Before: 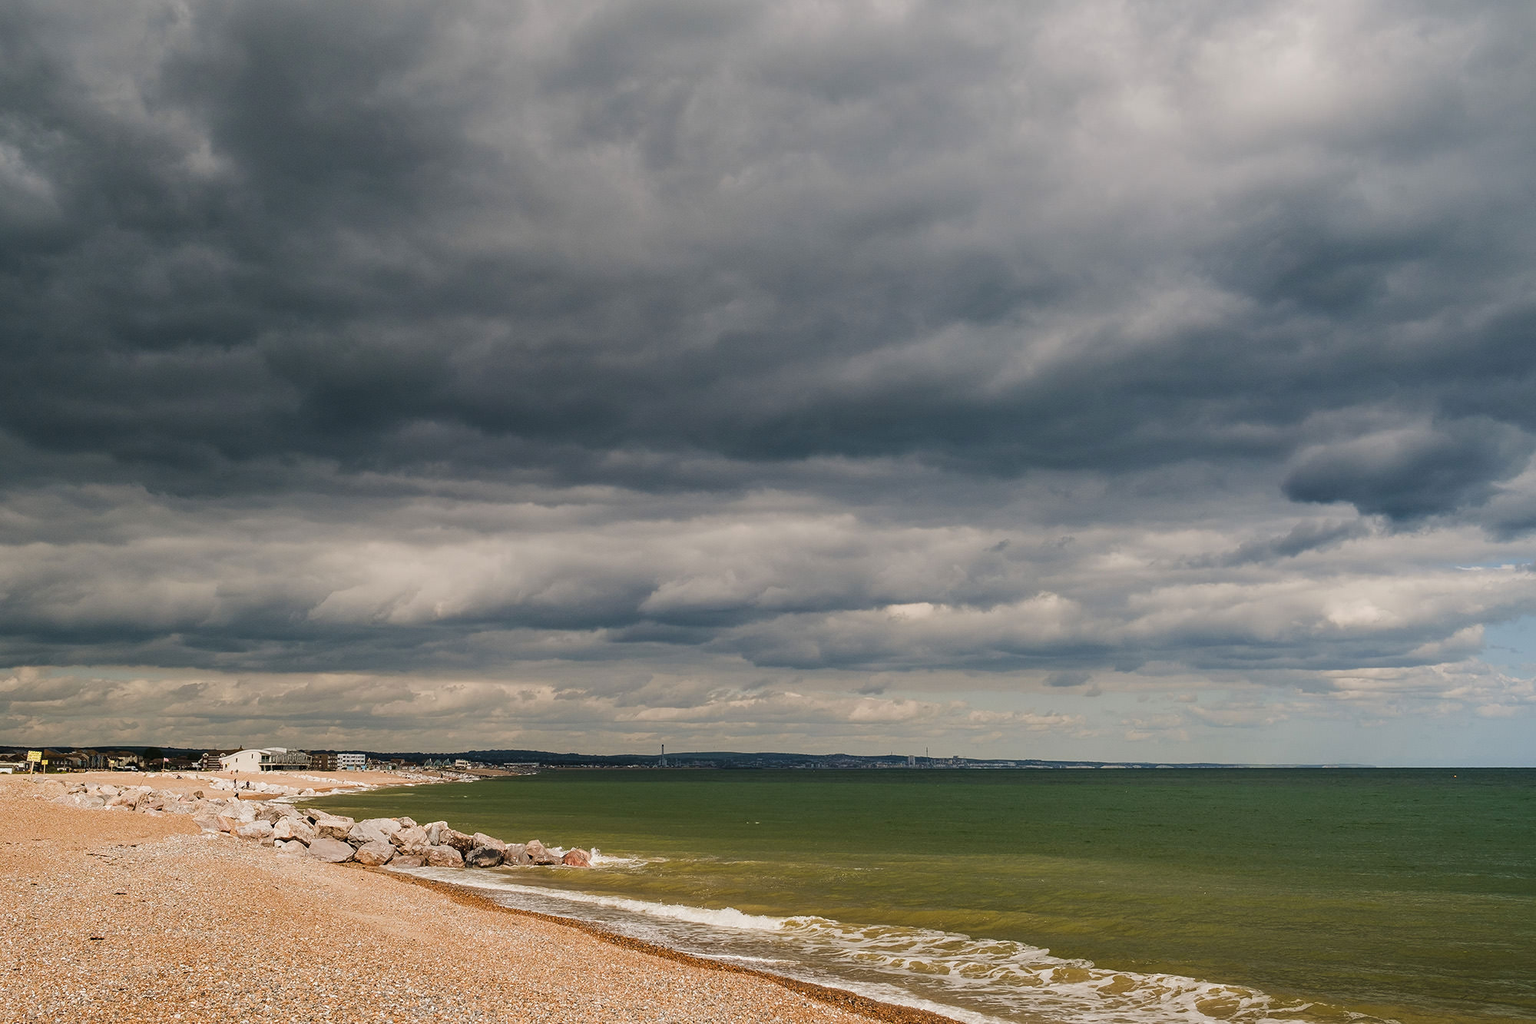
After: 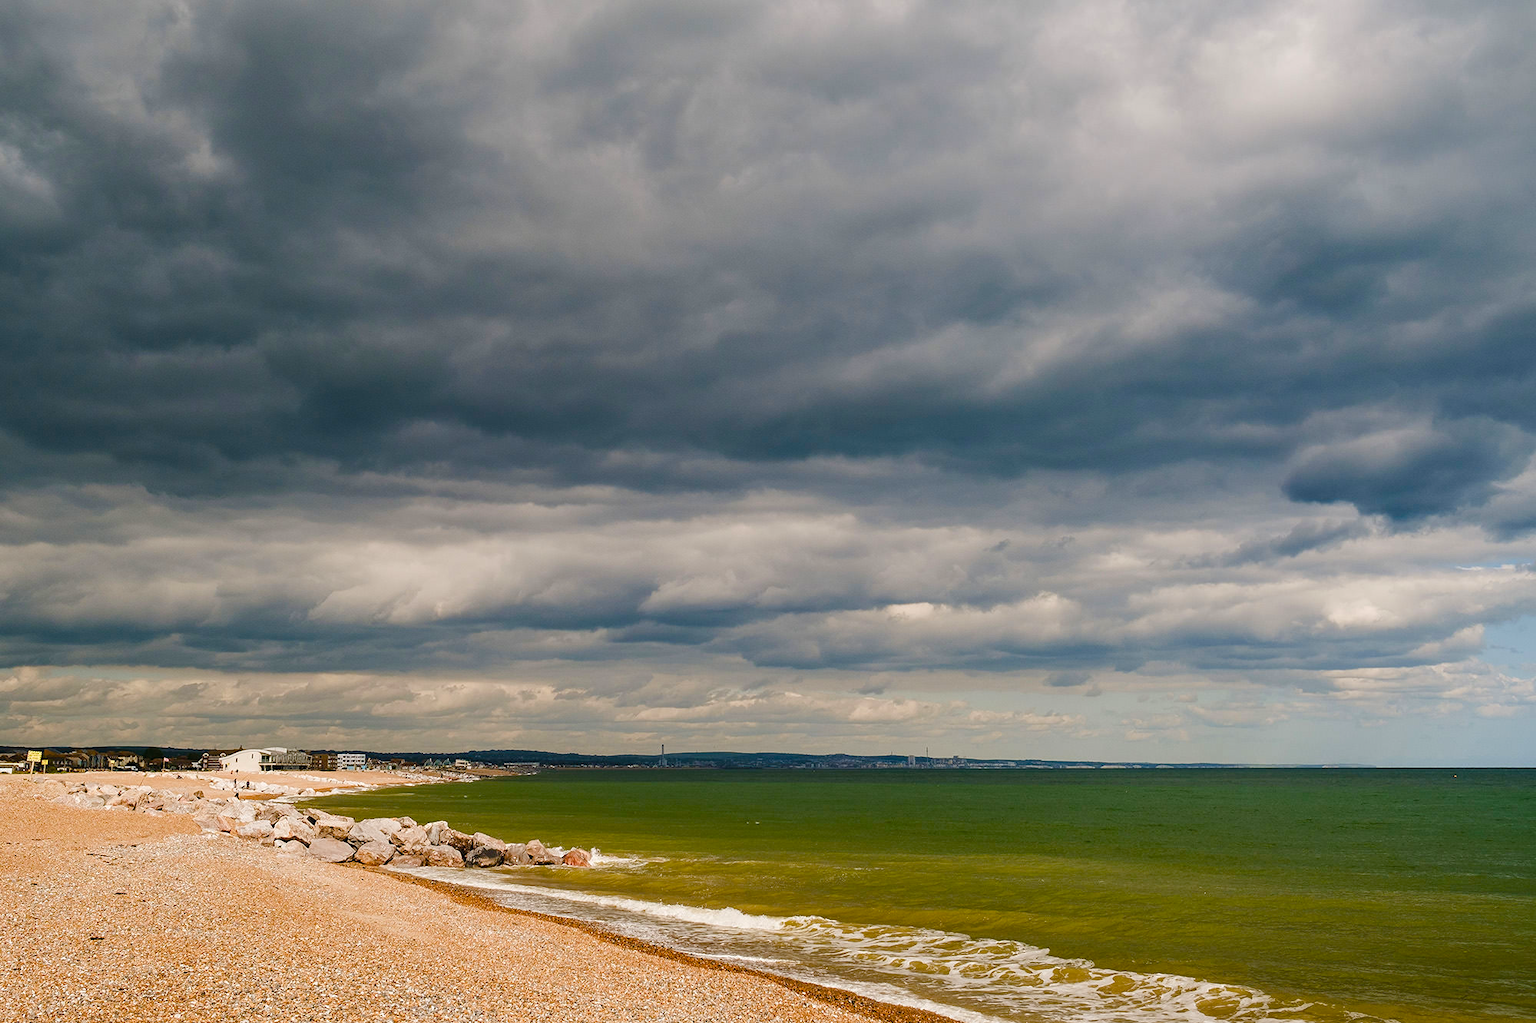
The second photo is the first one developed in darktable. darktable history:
color balance rgb: shadows lift › hue 86.29°, perceptual saturation grading › global saturation 20%, perceptual saturation grading › highlights -25.442%, perceptual saturation grading › shadows 50.23%, global vibrance 19.402%
exposure: exposure 0.179 EV, compensate exposure bias true, compensate highlight preservation false
